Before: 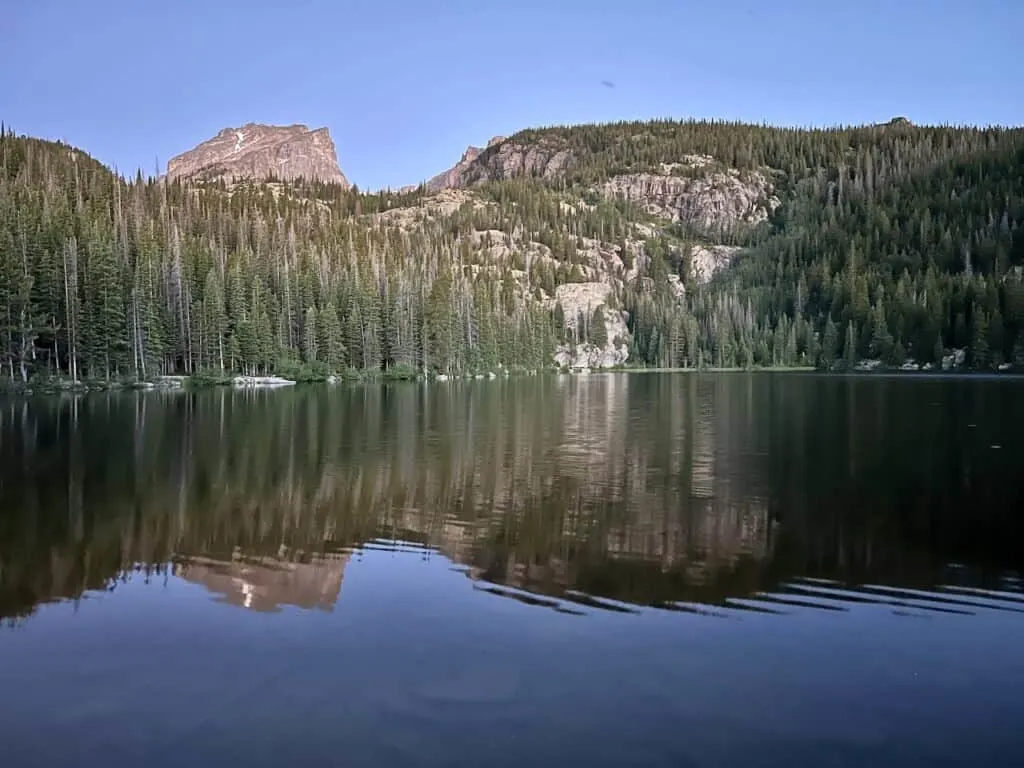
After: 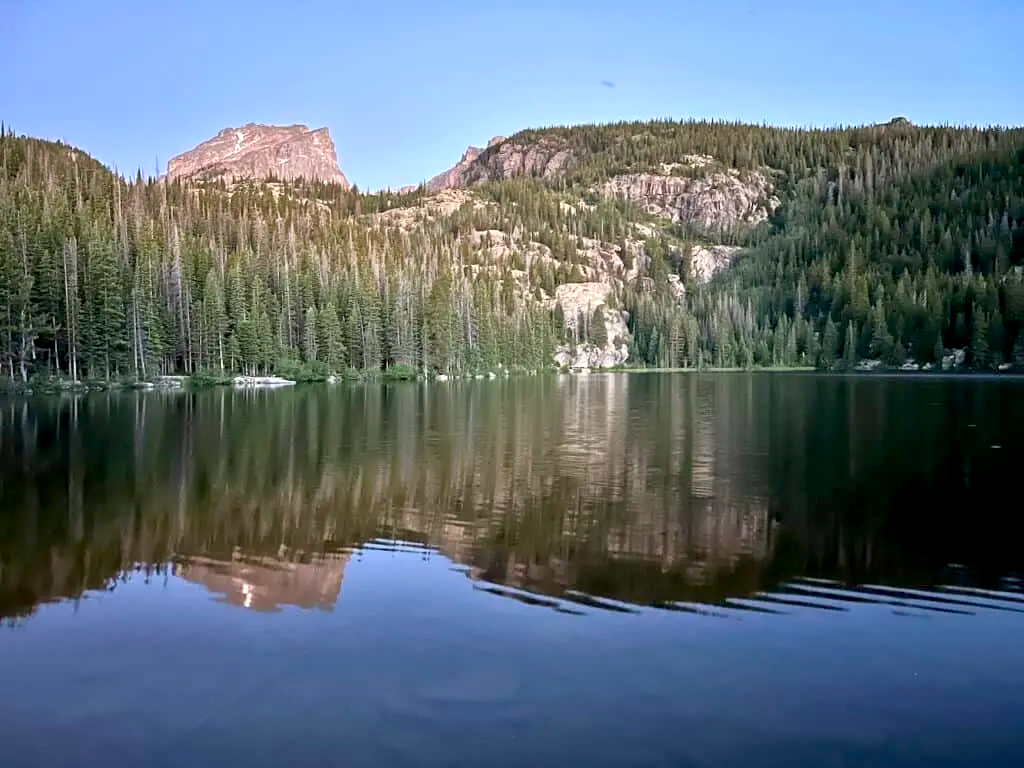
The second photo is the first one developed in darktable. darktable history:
velvia: strength 6.01%
exposure: black level correction 0.005, exposure 0.421 EV, compensate highlight preservation false
